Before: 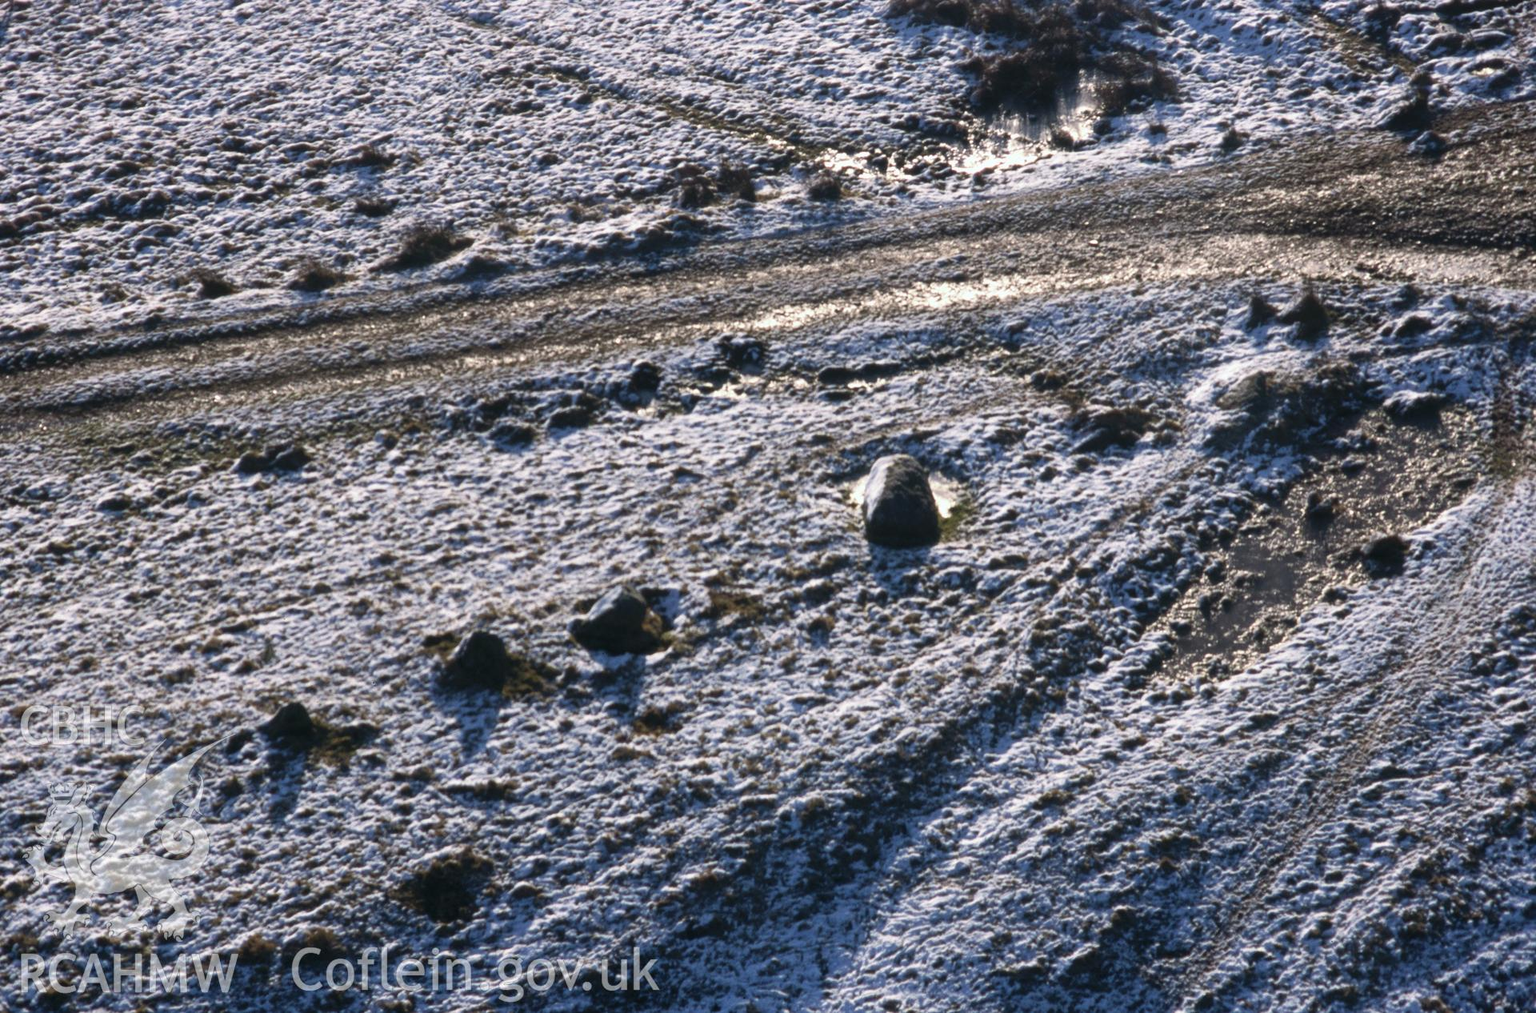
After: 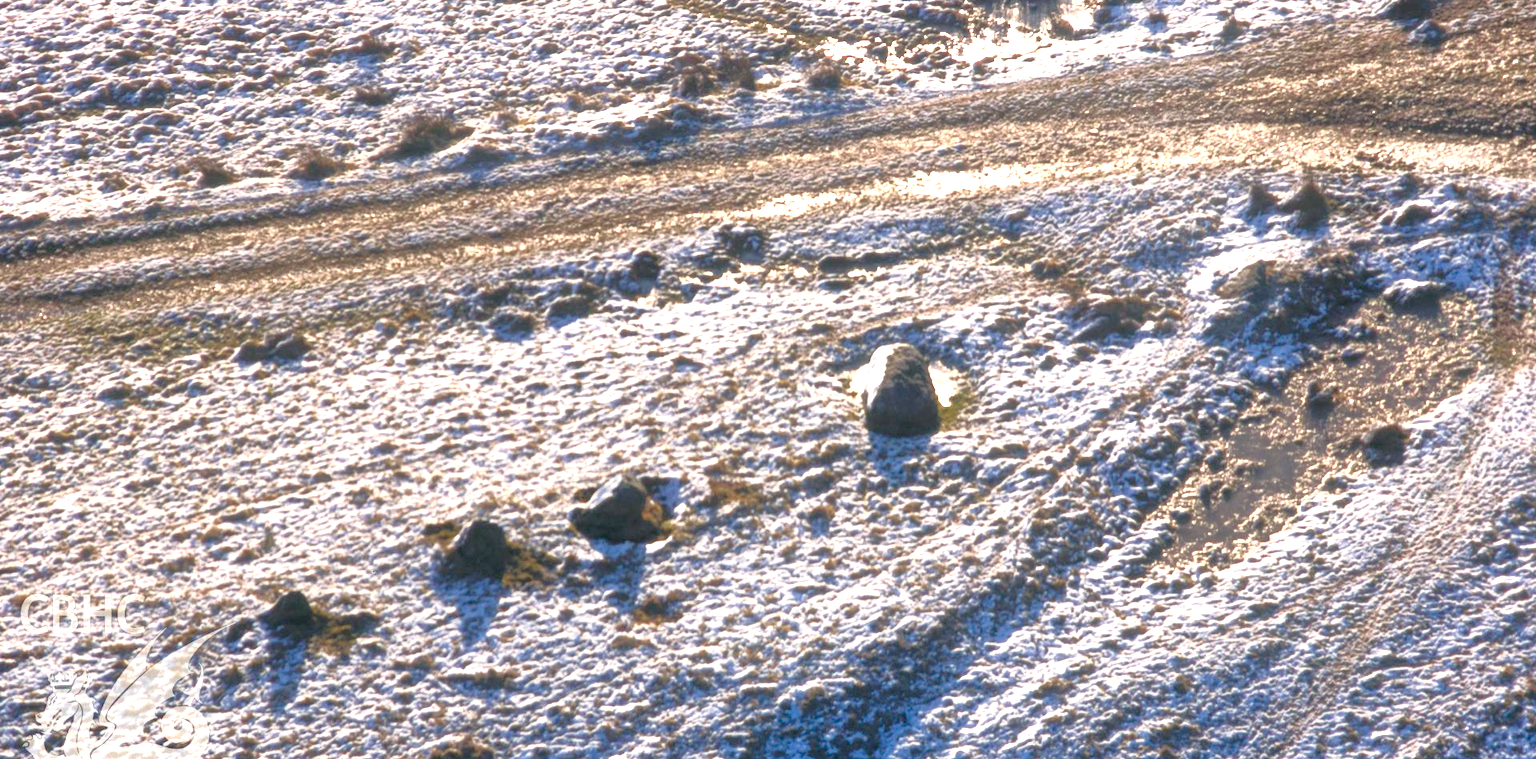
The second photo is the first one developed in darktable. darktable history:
crop: top 11.038%, bottom 13.962%
exposure: black level correction 0, exposure 1 EV, compensate highlight preservation false
contrast equalizer: octaves 7, y [[0.6 ×6], [0.55 ×6], [0 ×6], [0 ×6], [0 ×6]], mix -1
tone equalizer: -7 EV 0.15 EV, -6 EV 0.6 EV, -5 EV 1.15 EV, -4 EV 1.33 EV, -3 EV 1.15 EV, -2 EV 0.6 EV, -1 EV 0.15 EV, mask exposure compensation -0.5 EV
contrast brightness saturation: brightness -0.02, saturation 0.35
local contrast: detail 154%
white balance: red 1.045, blue 0.932
